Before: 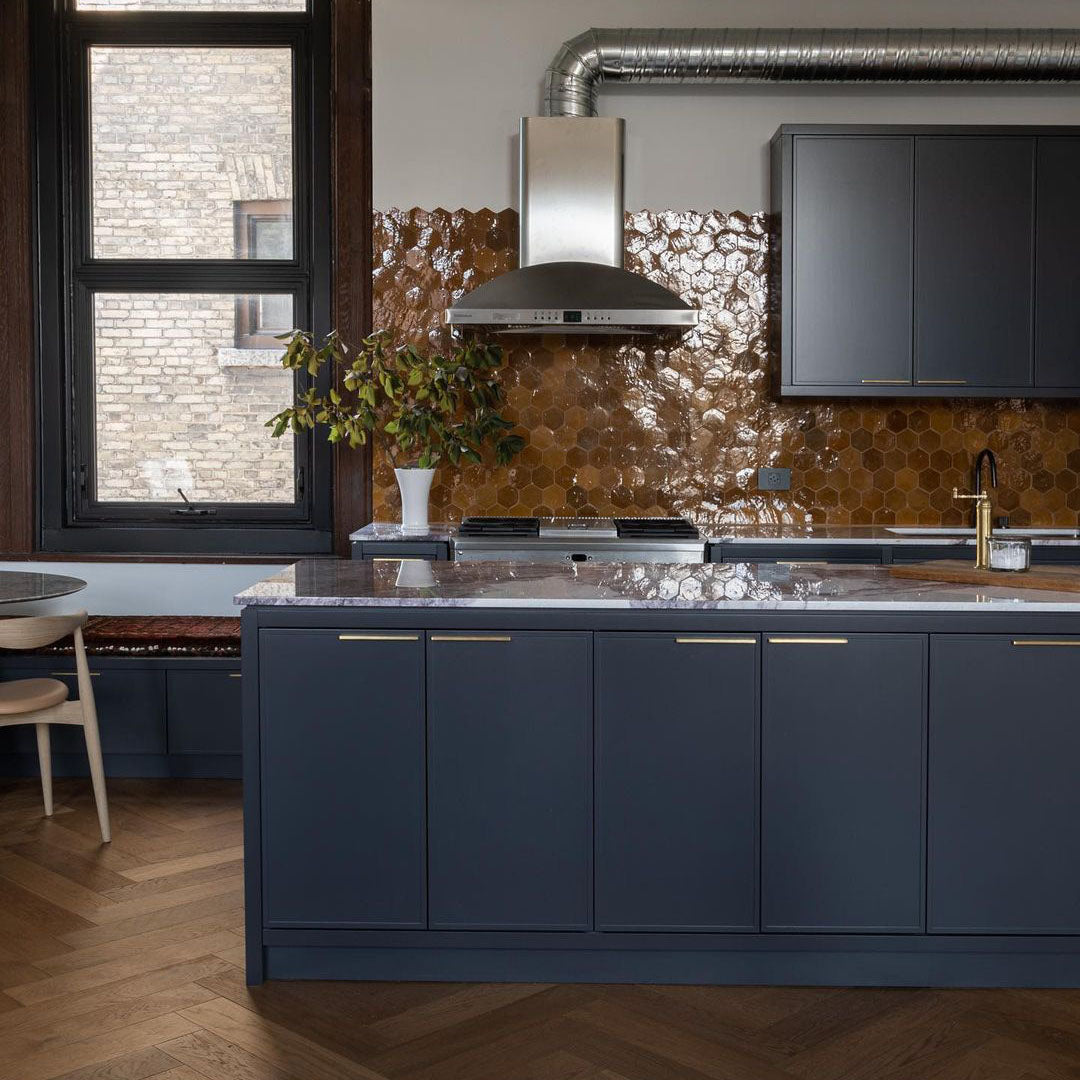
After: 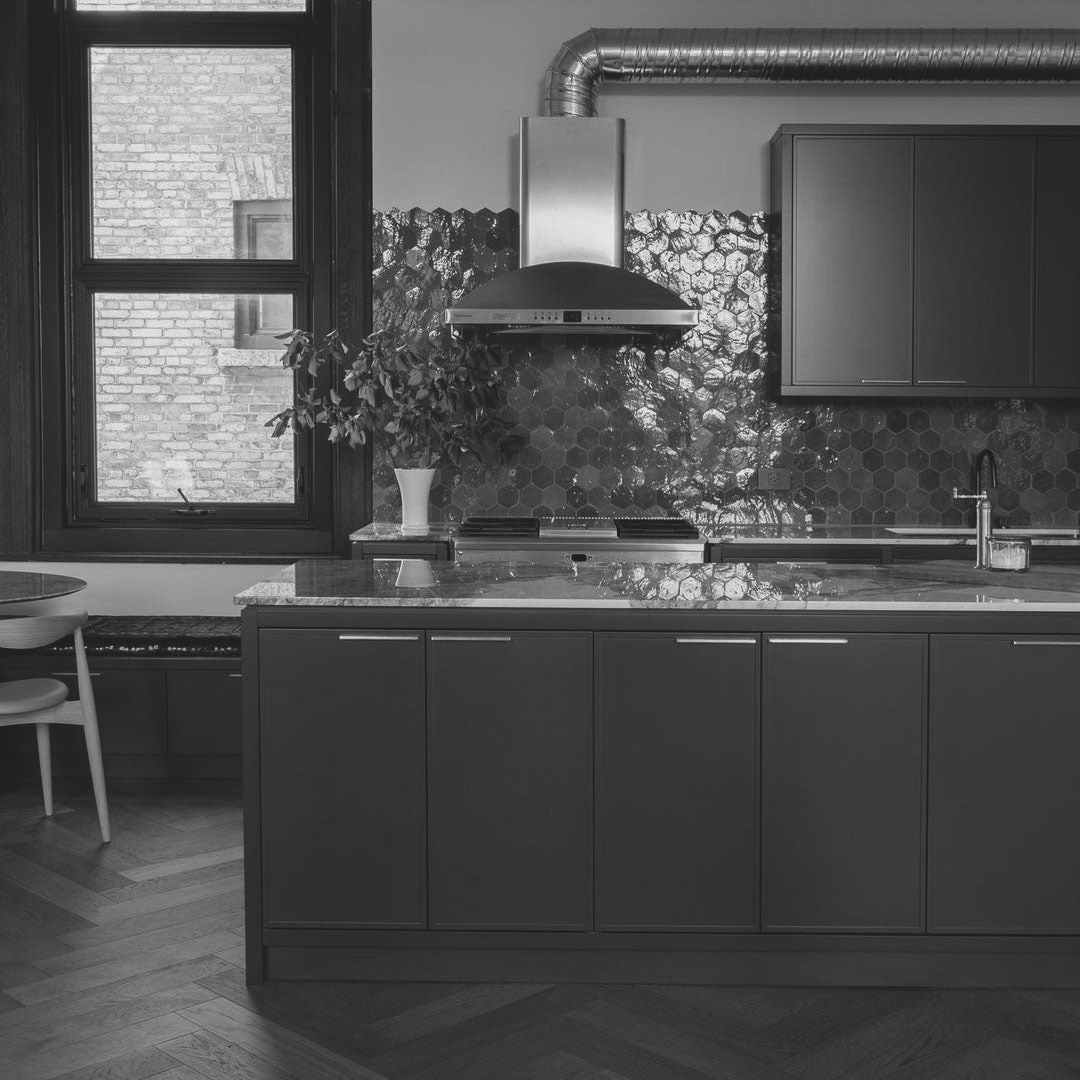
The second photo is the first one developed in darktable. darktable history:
monochrome: a 30.25, b 92.03
exposure: black level correction -0.015, exposure -0.125 EV, compensate highlight preservation false
